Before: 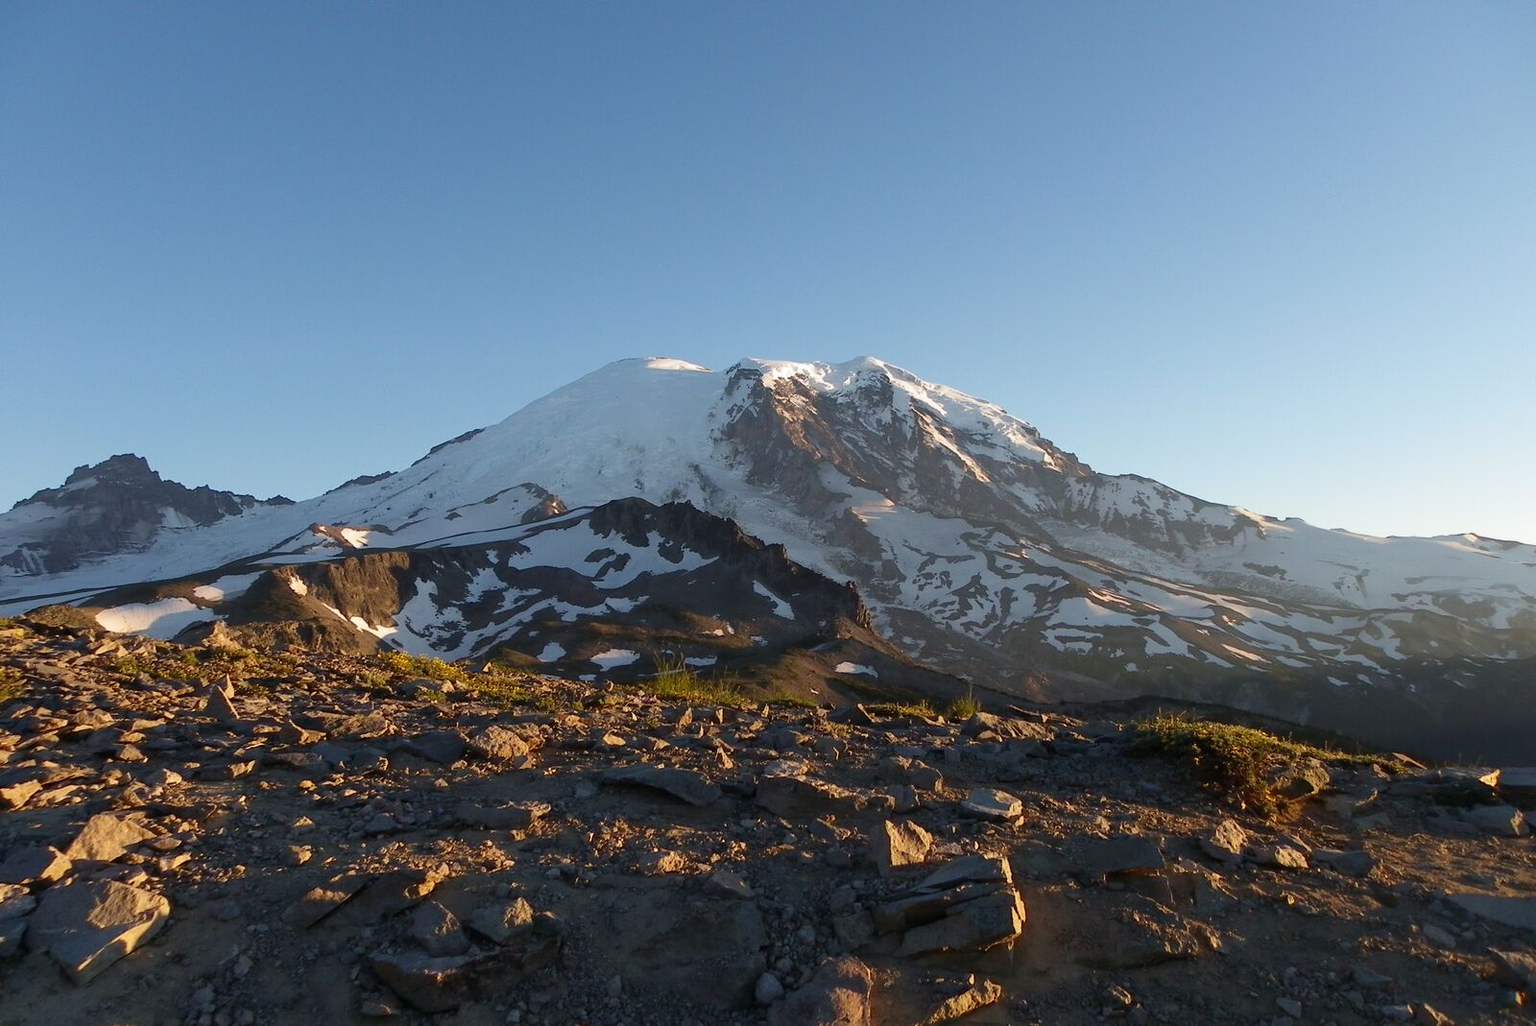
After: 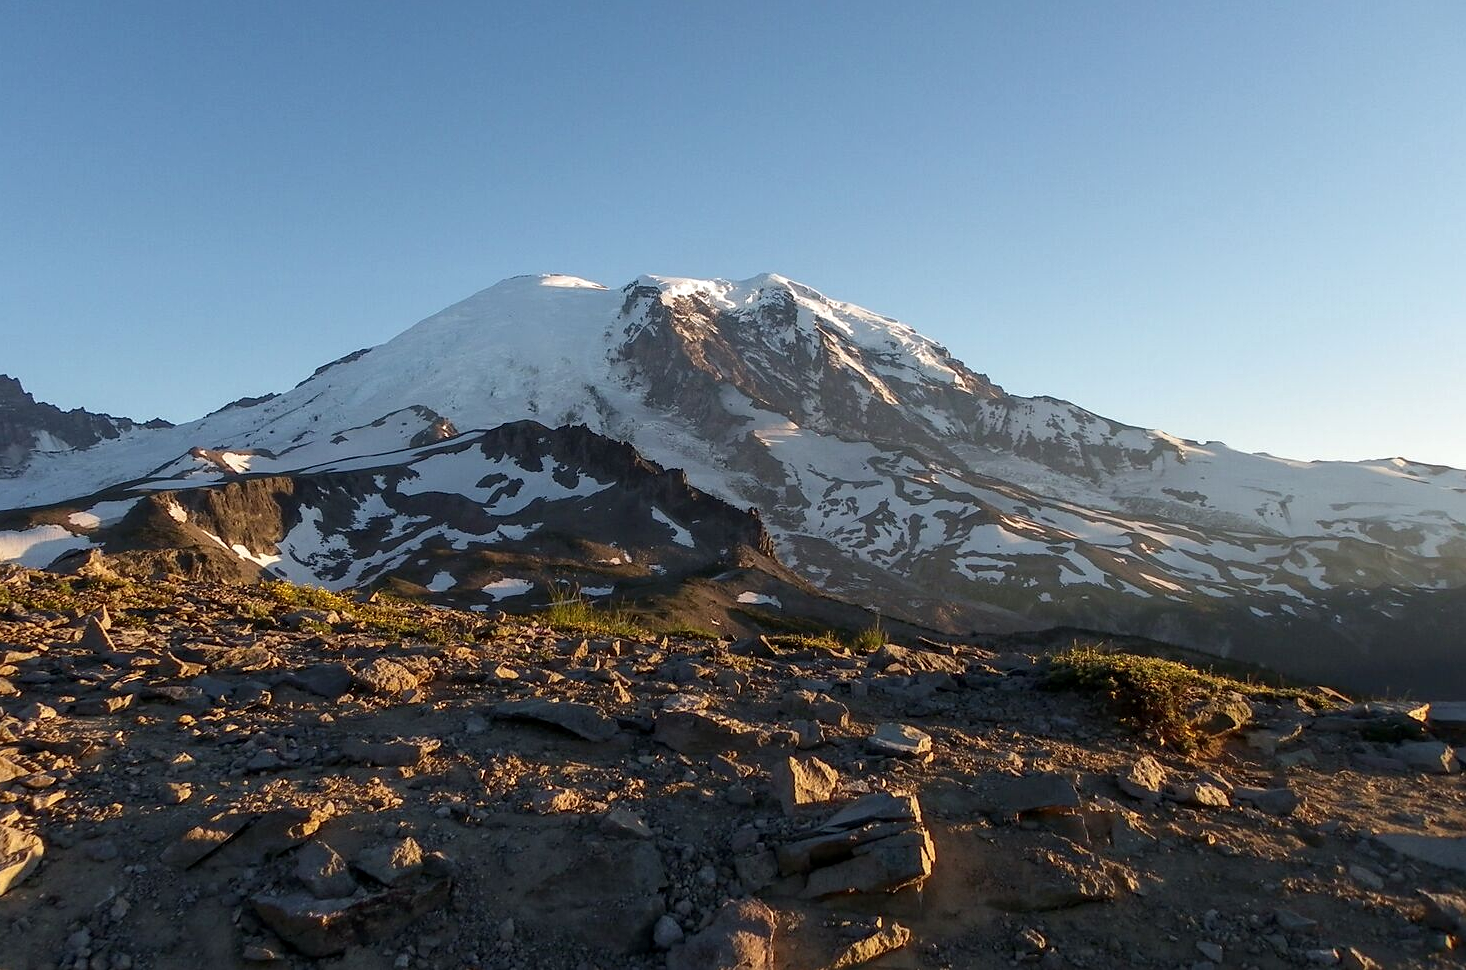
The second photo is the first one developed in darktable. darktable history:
sharpen: radius 1.575, amount 0.362, threshold 1.594
crop and rotate: left 8.334%, top 9.179%
local contrast: on, module defaults
